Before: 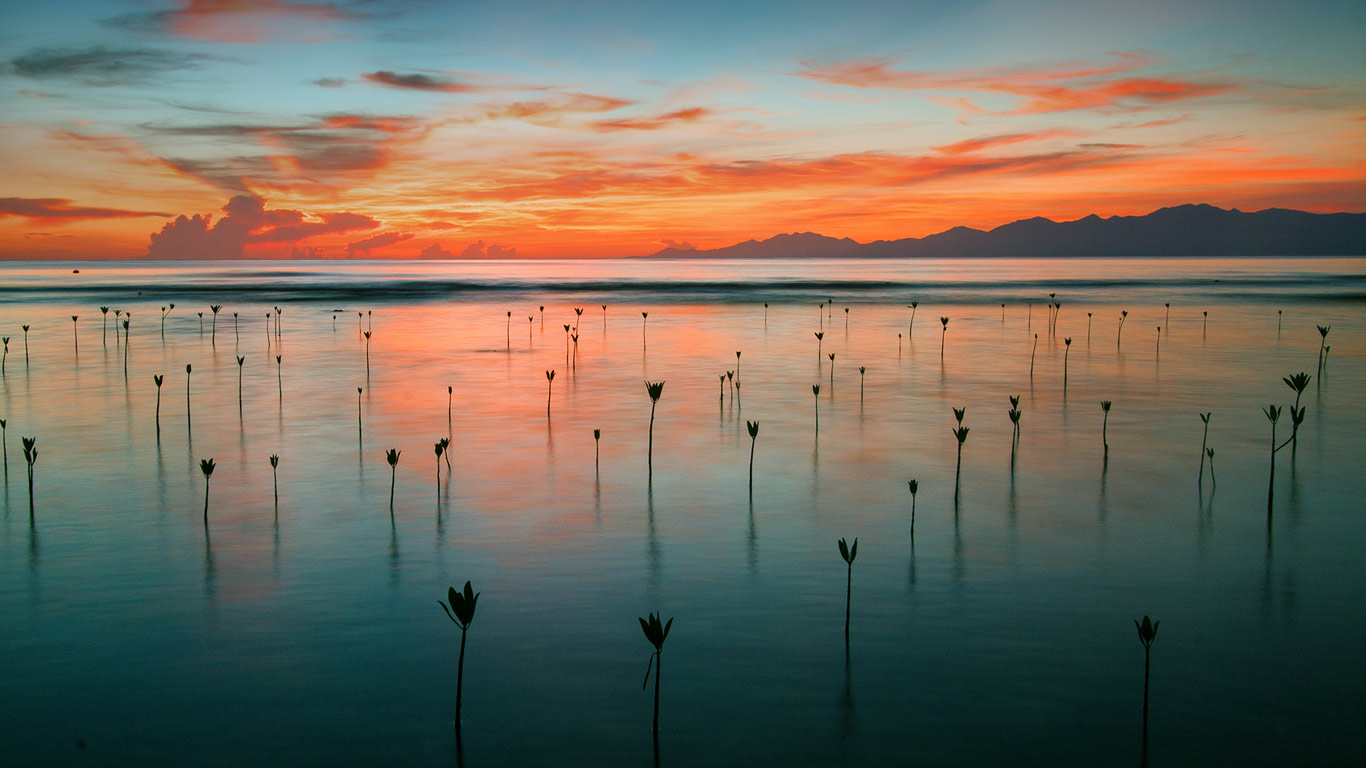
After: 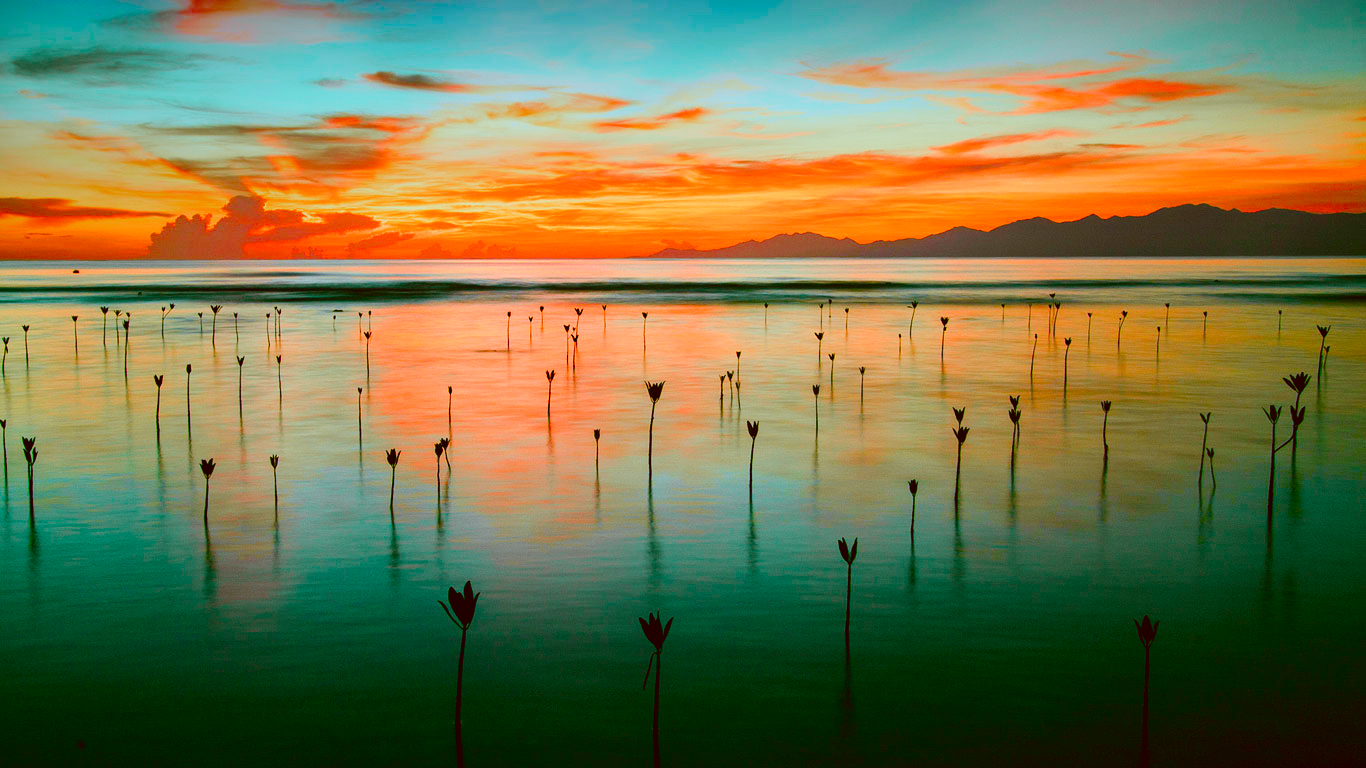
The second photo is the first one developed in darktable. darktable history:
tone curve: curves: ch0 [(0, 0) (0.071, 0.047) (0.266, 0.26) (0.483, 0.554) (0.753, 0.811) (1, 0.983)]; ch1 [(0, 0) (0.346, 0.307) (0.408, 0.387) (0.463, 0.465) (0.482, 0.493) (0.502, 0.5) (0.517, 0.502) (0.55, 0.548) (0.597, 0.61) (0.651, 0.698) (1, 1)]; ch2 [(0, 0) (0.346, 0.34) (0.434, 0.46) (0.485, 0.494) (0.5, 0.494) (0.517, 0.506) (0.526, 0.545) (0.583, 0.61) (0.625, 0.659) (1, 1)], color space Lab, independent channels, preserve colors none
color correction: highlights a* -14.62, highlights b* -16.22, shadows a* 10.12, shadows b* 29.4
color balance rgb: perceptual saturation grading › global saturation 20%, perceptual saturation grading › highlights -25%, perceptual saturation grading › shadows 50.52%, global vibrance 40.24%
